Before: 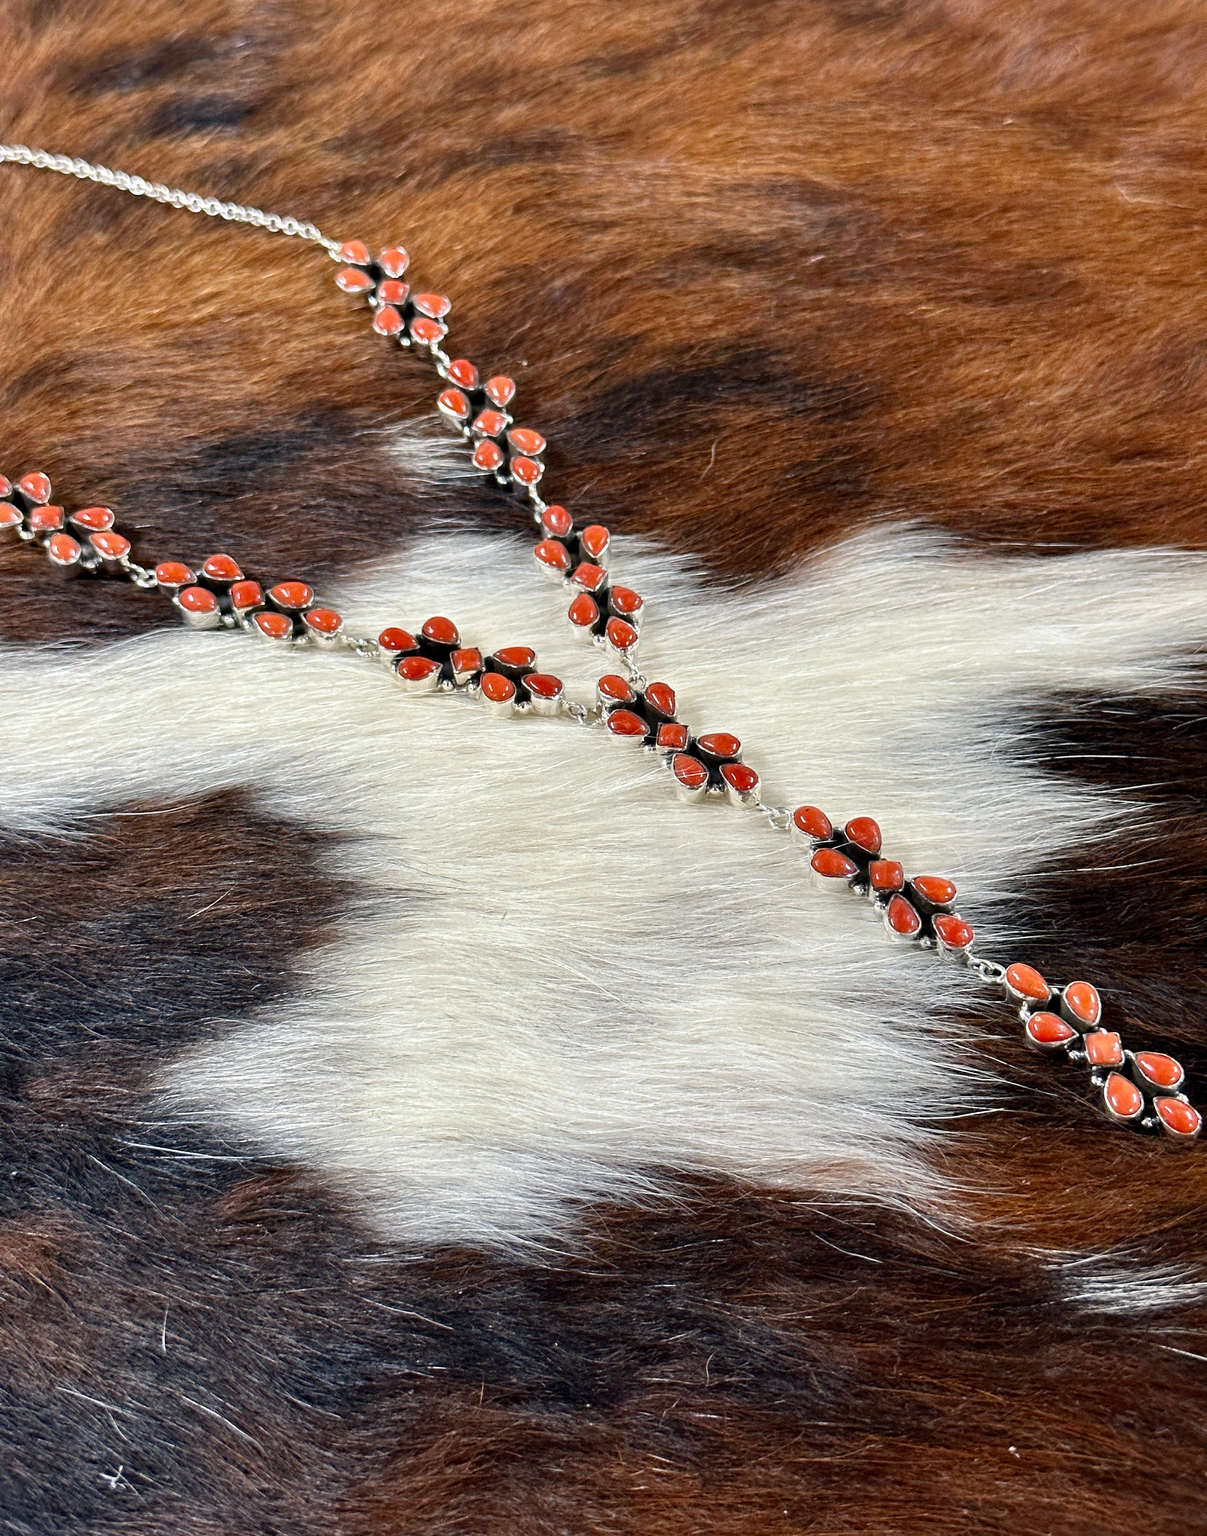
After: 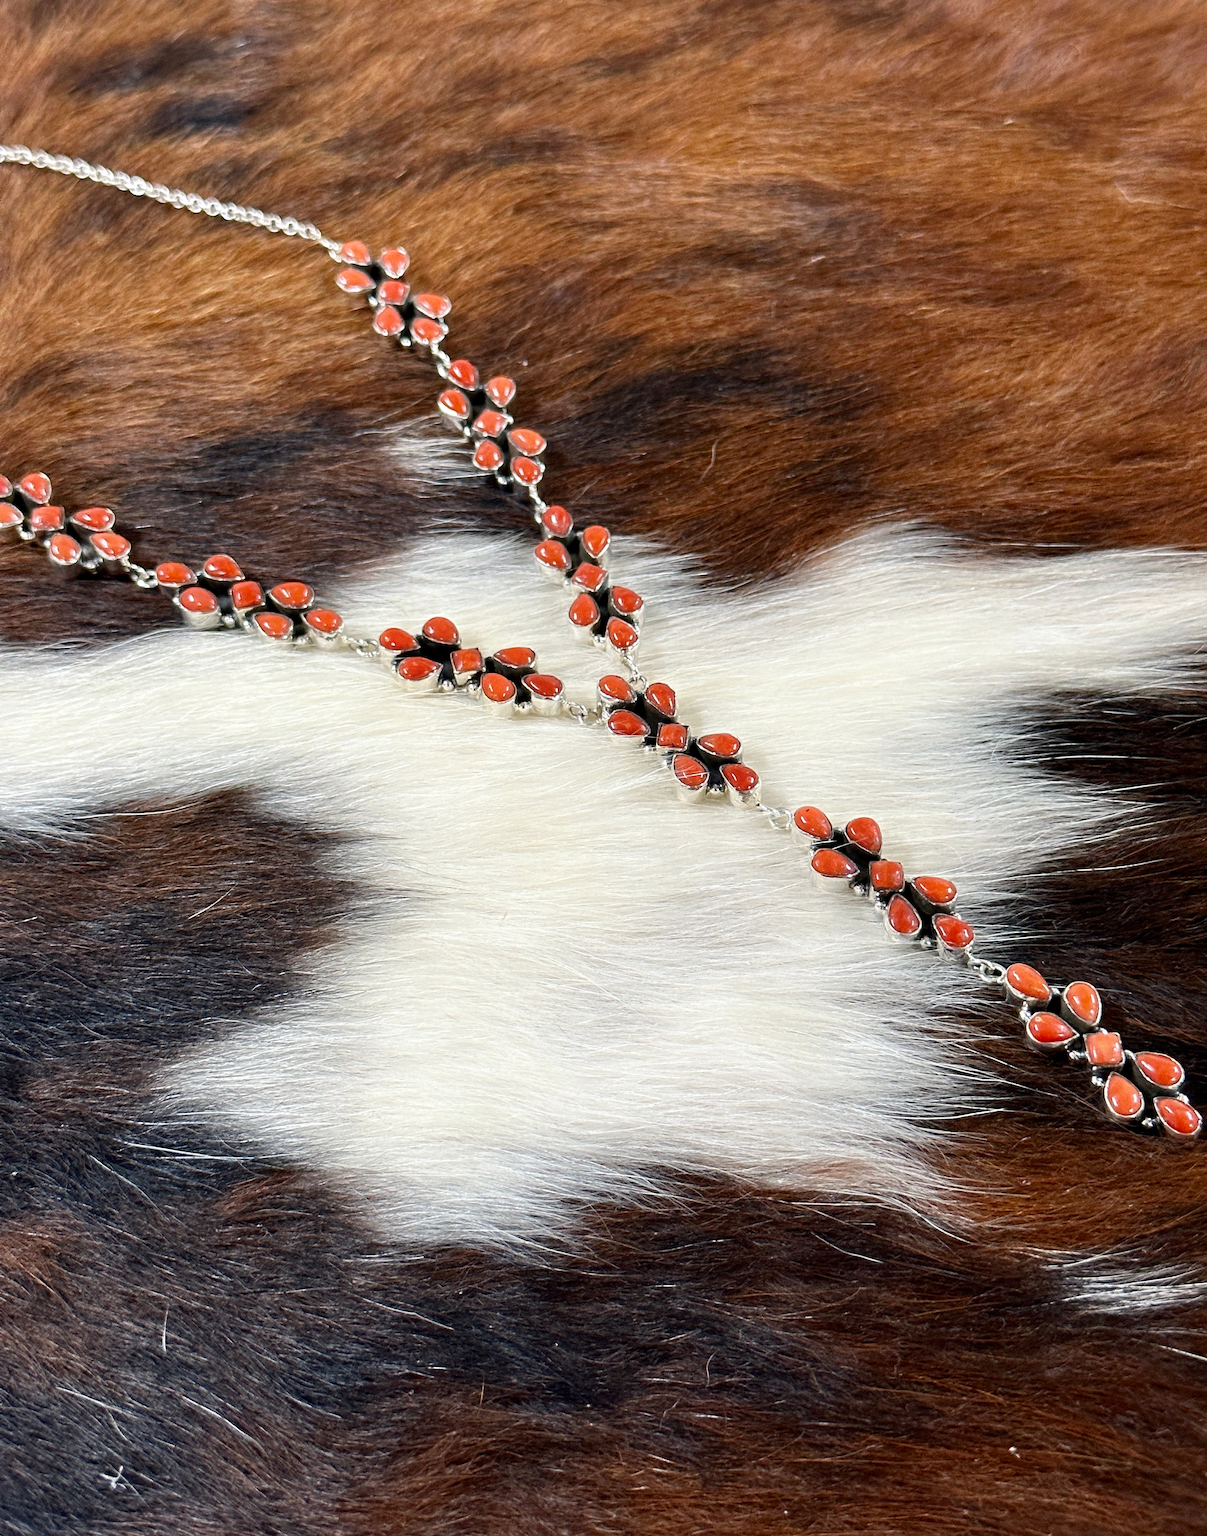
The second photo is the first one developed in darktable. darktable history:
shadows and highlights: shadows -24.04, highlights 51.33, soften with gaussian
